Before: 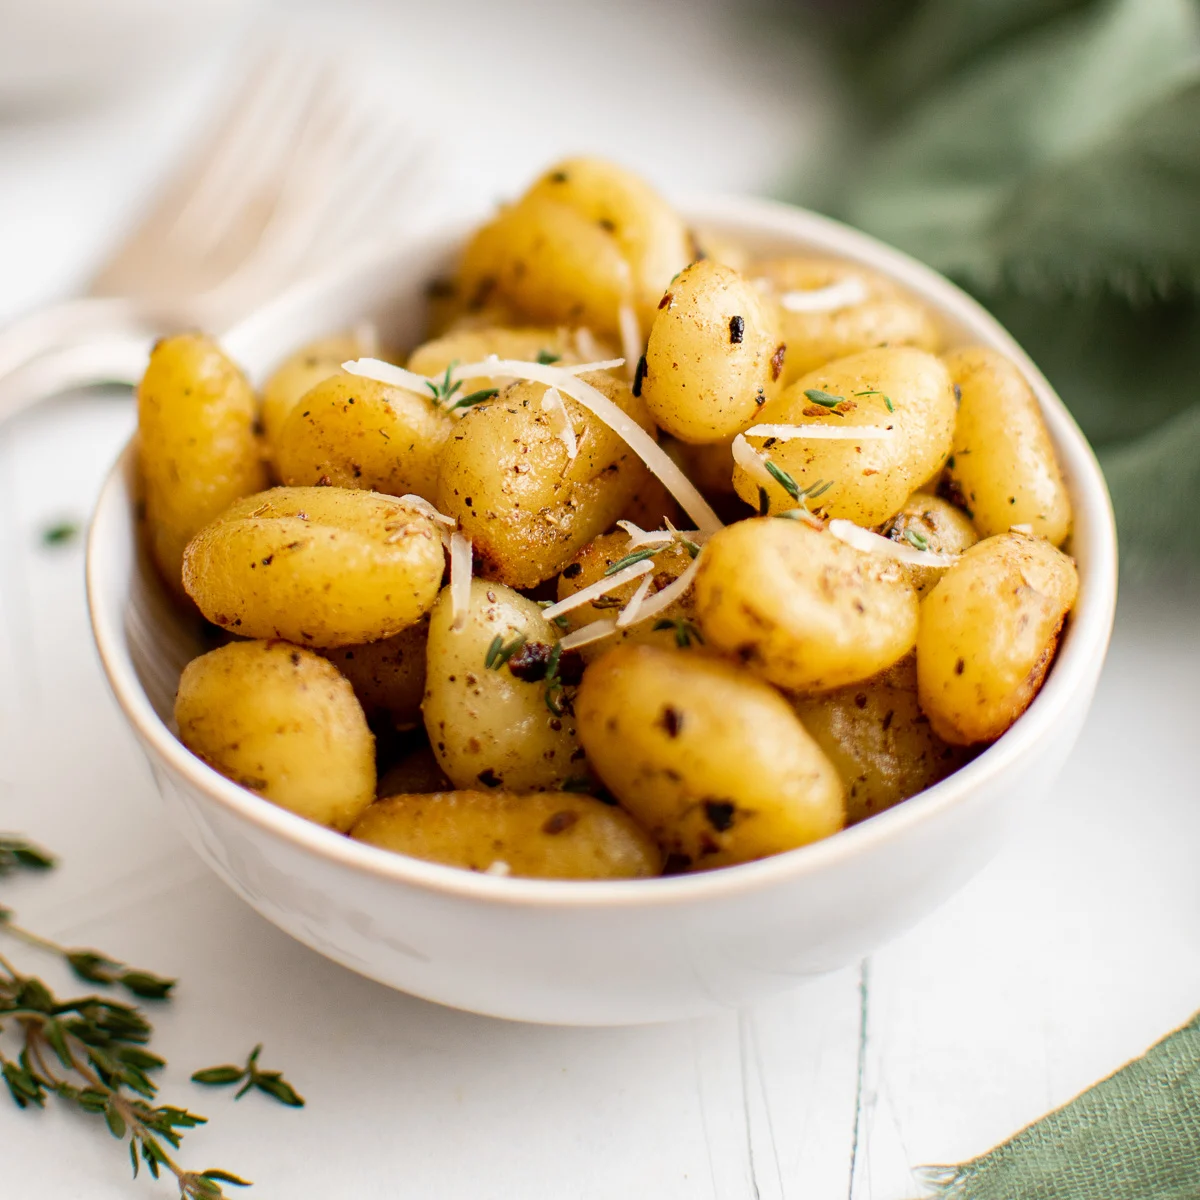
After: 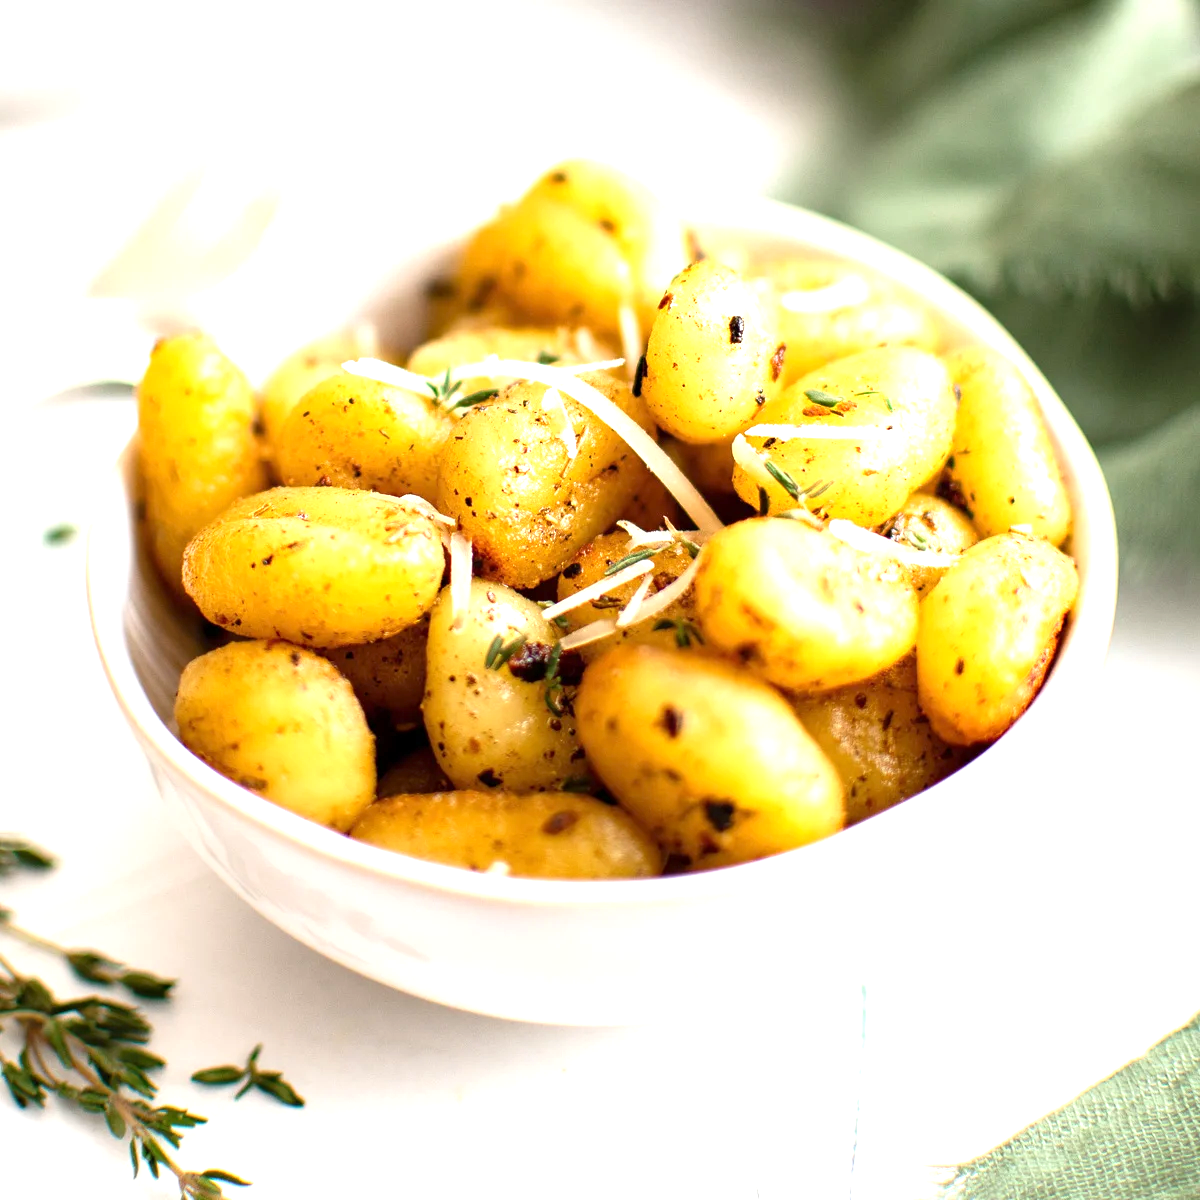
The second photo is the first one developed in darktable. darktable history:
levels: mode automatic, black 0.023%, white 99.97%, levels [0.062, 0.494, 0.925]
exposure: exposure 1 EV, compensate highlight preservation false
